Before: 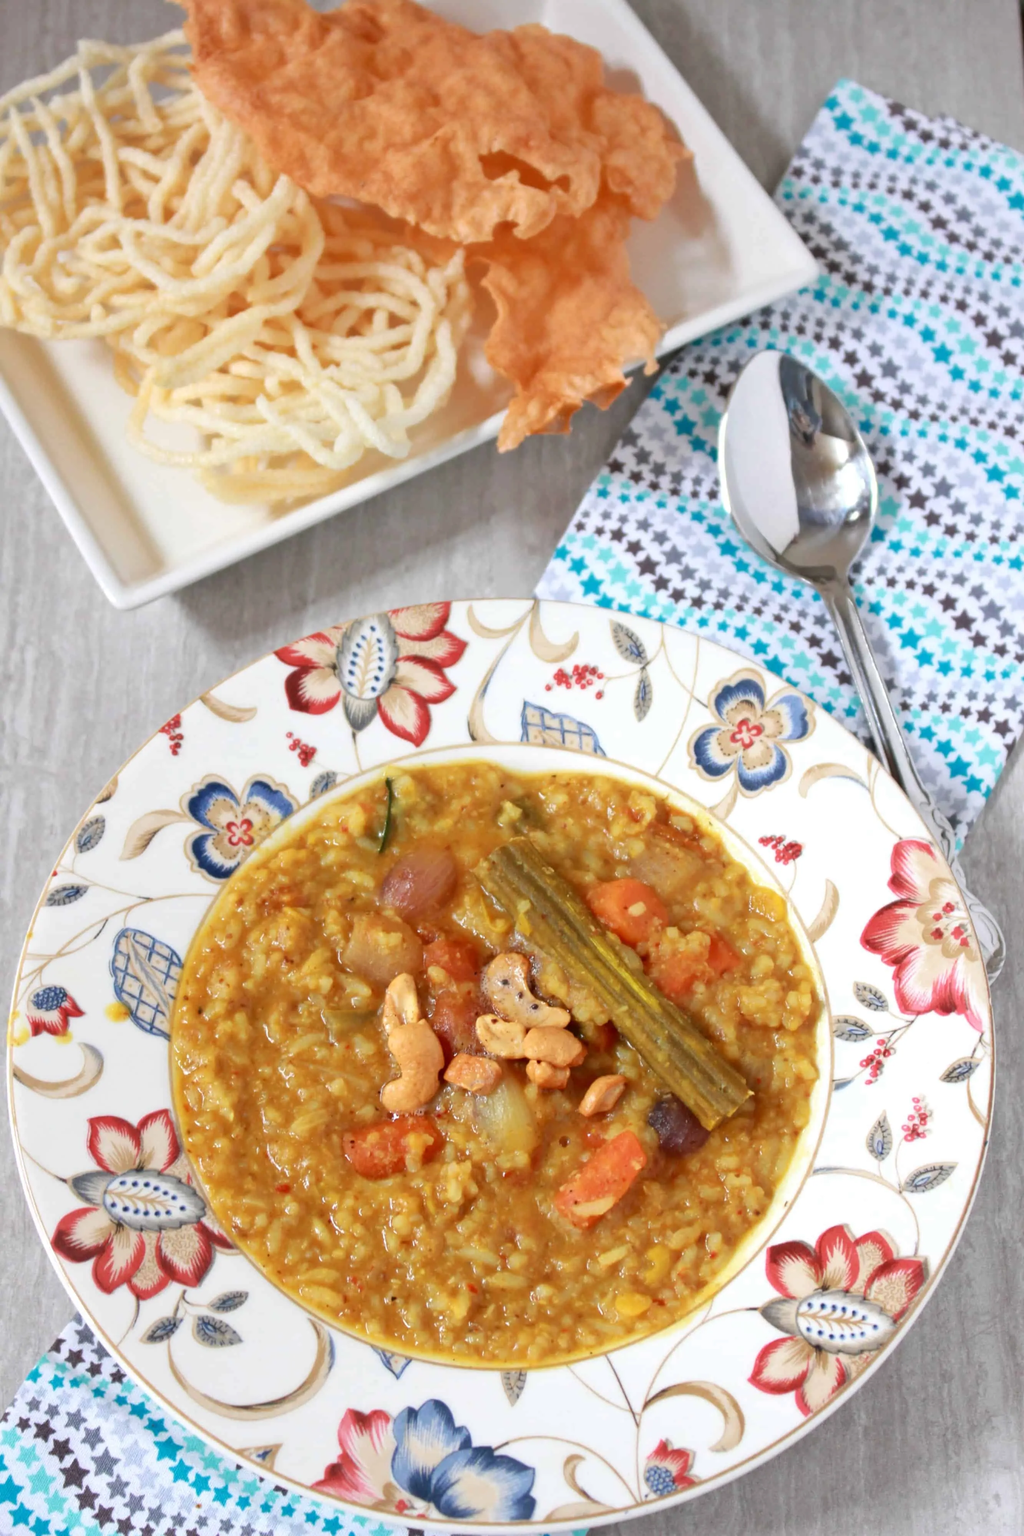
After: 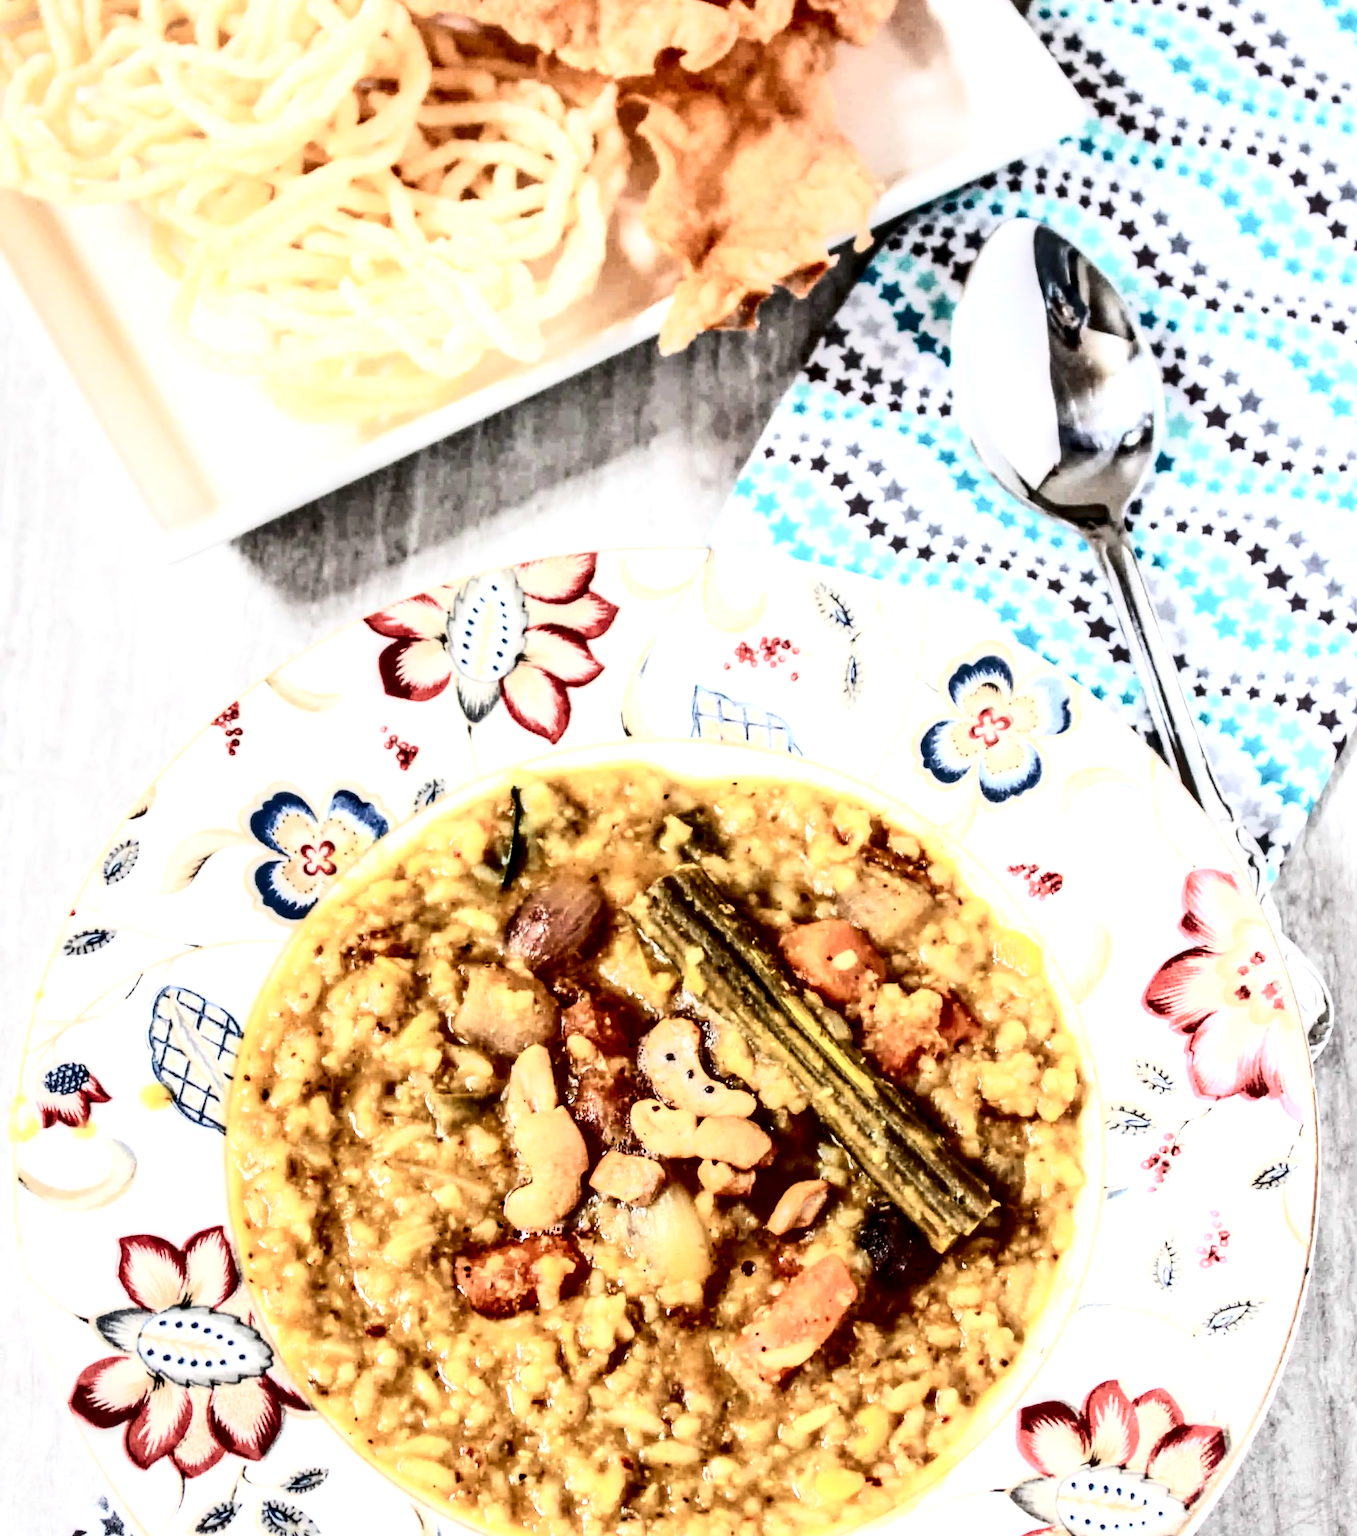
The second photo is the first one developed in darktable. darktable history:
crop and rotate: top 12.086%, bottom 12.503%
local contrast: highlights 18%, detail 186%
contrast brightness saturation: contrast 0.914, brightness 0.194
